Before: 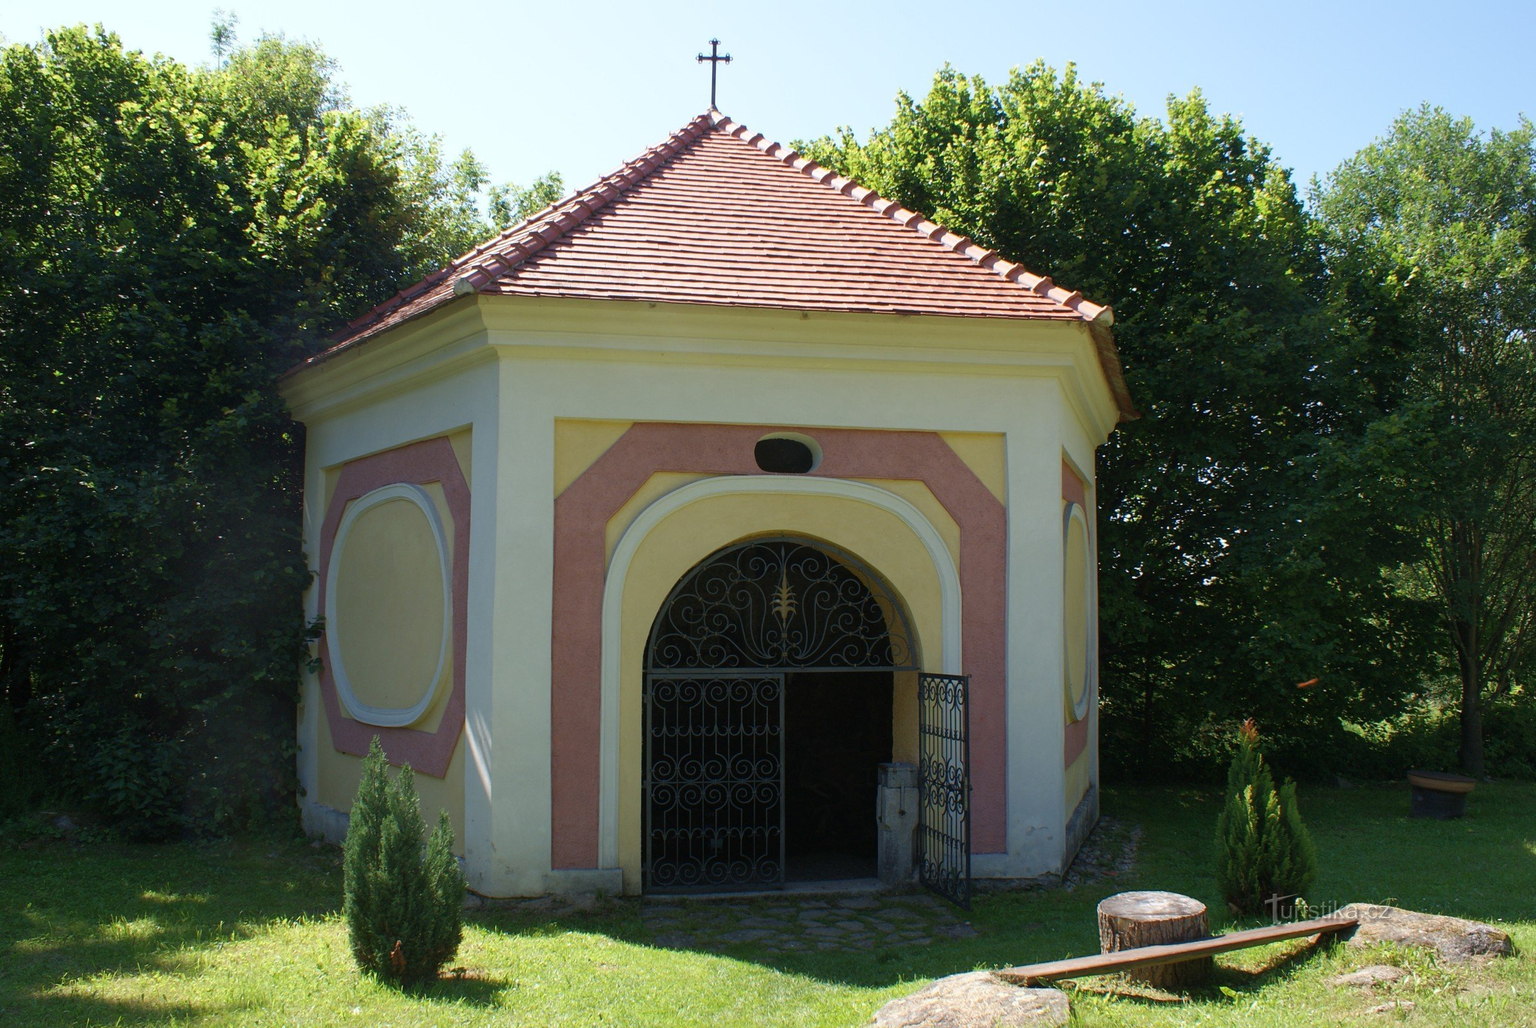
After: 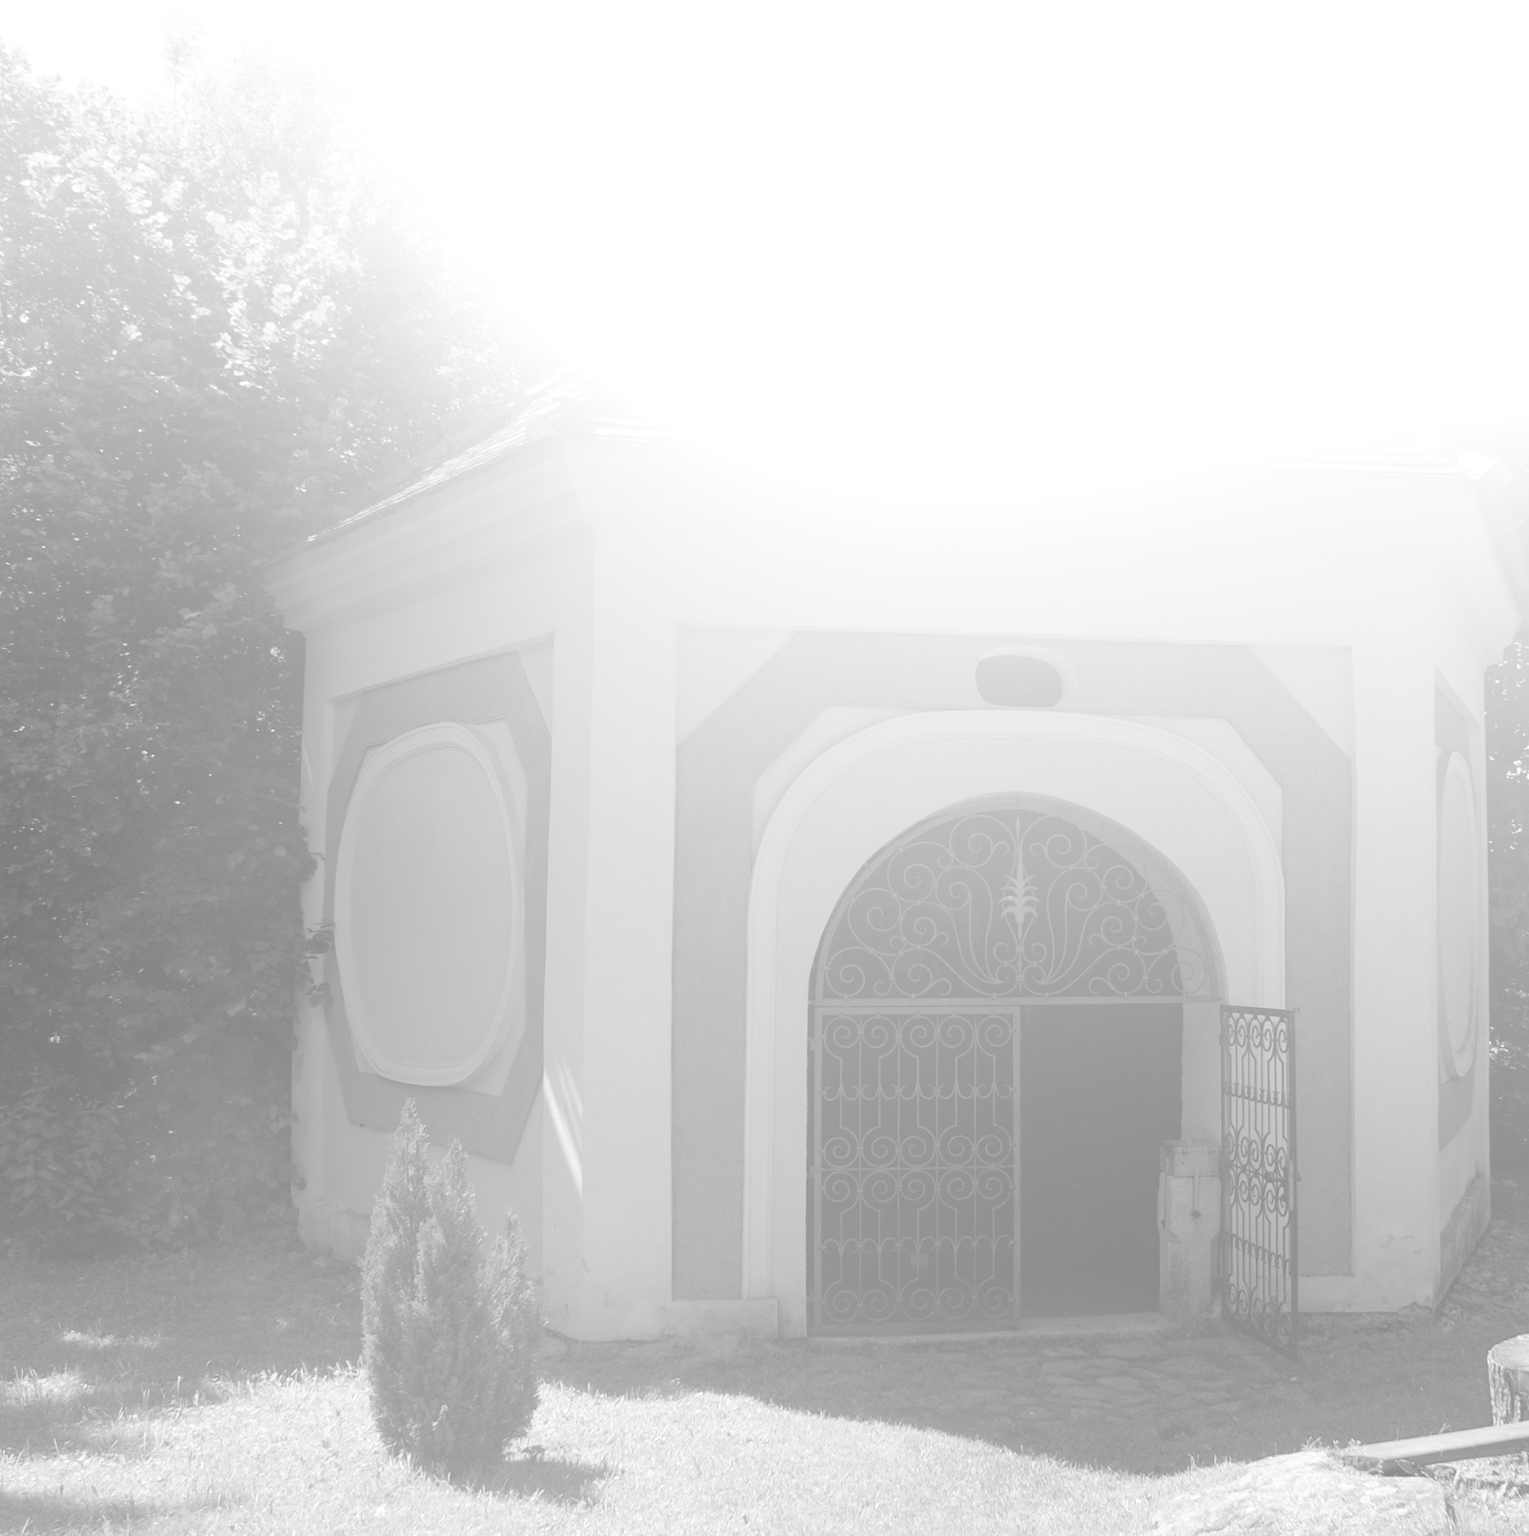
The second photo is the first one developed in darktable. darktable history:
white balance: red 0.983, blue 1.036
bloom: size 85%, threshold 5%, strength 85%
contrast equalizer: octaves 7, y [[0.6 ×6], [0.55 ×6], [0 ×6], [0 ×6], [0 ×6]], mix 0.15
color contrast: green-magenta contrast 0, blue-yellow contrast 0
crop and rotate: left 6.617%, right 26.717%
